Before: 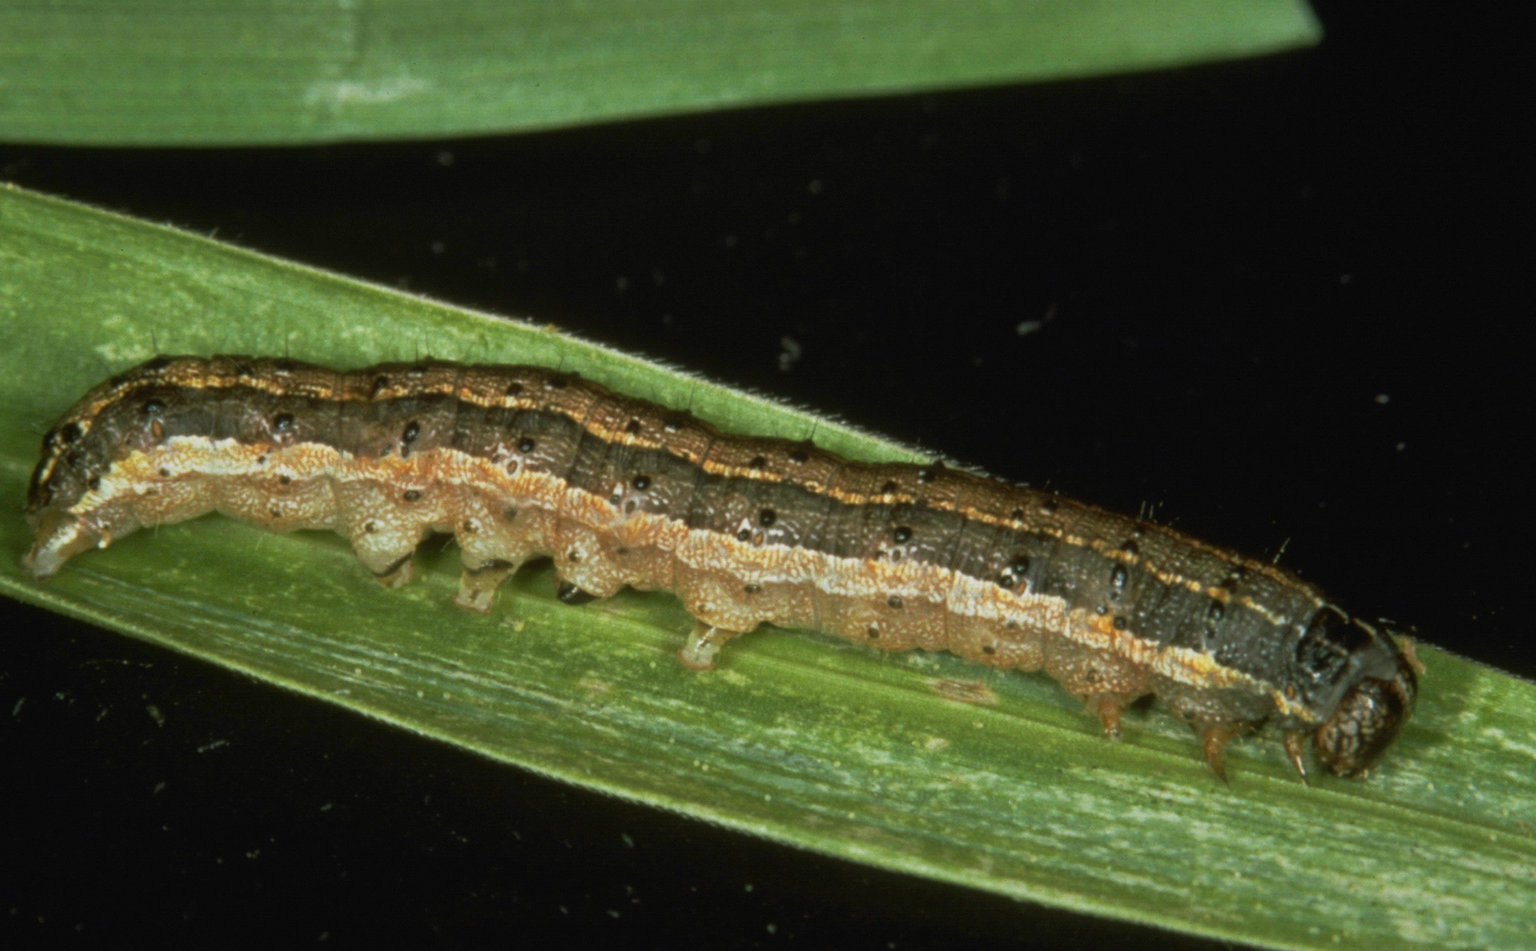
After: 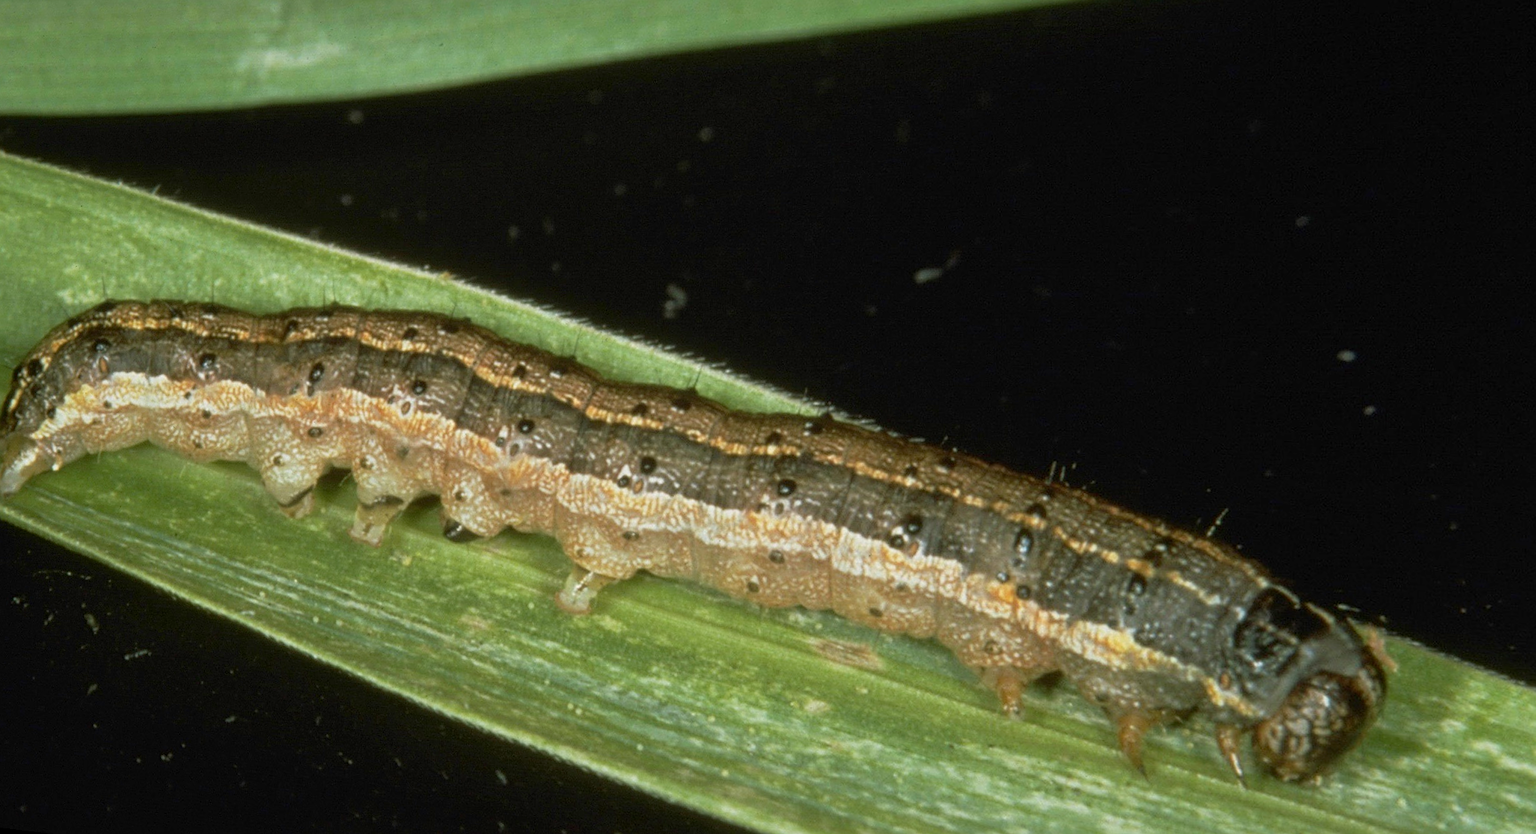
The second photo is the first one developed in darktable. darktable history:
sharpen: on, module defaults
rotate and perspective: rotation 1.69°, lens shift (vertical) -0.023, lens shift (horizontal) -0.291, crop left 0.025, crop right 0.988, crop top 0.092, crop bottom 0.842
